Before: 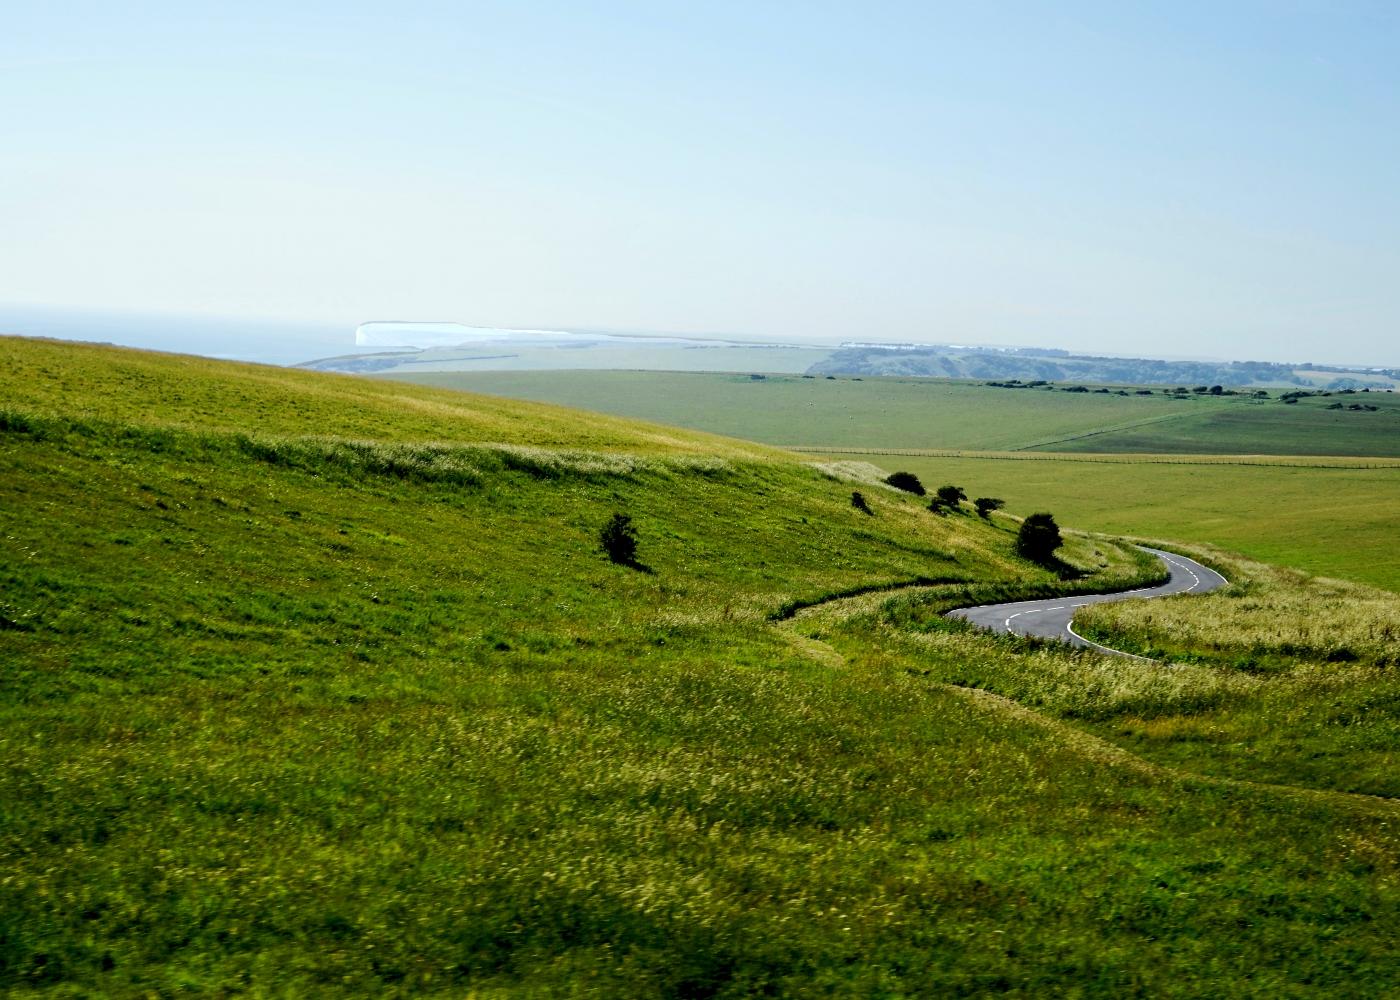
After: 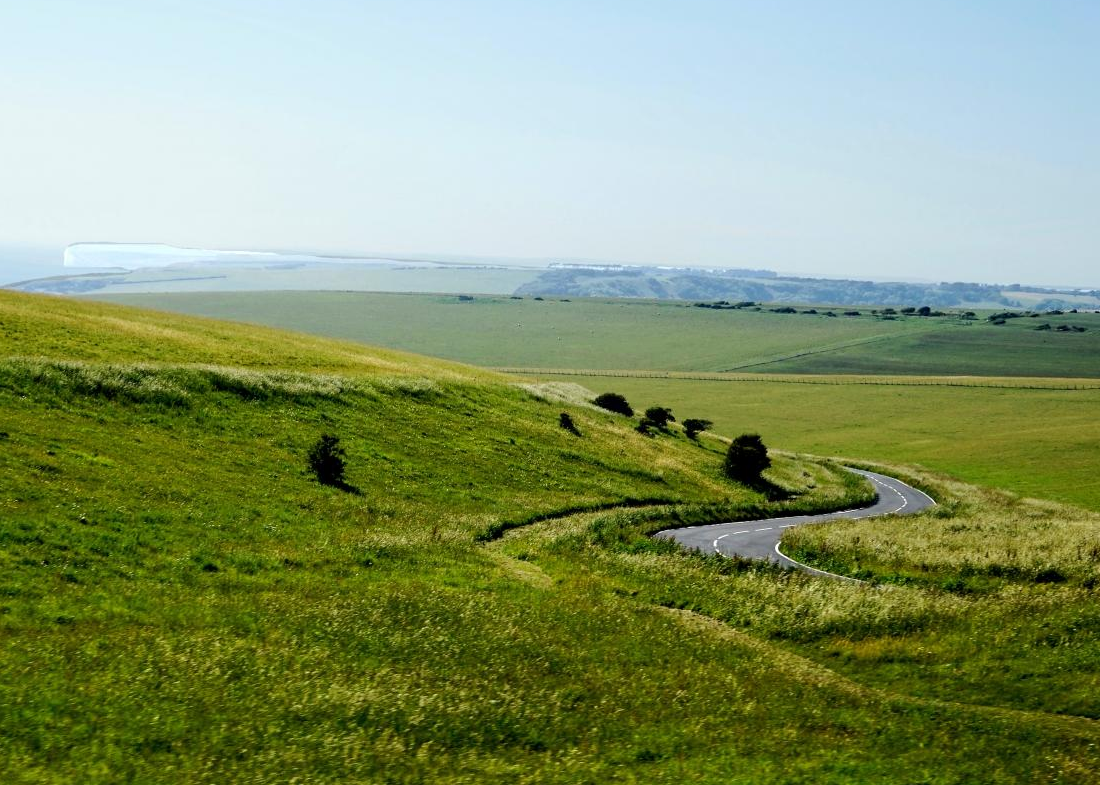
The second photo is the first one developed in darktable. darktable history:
crop and rotate: left 20.926%, top 7.969%, right 0.459%, bottom 13.487%
